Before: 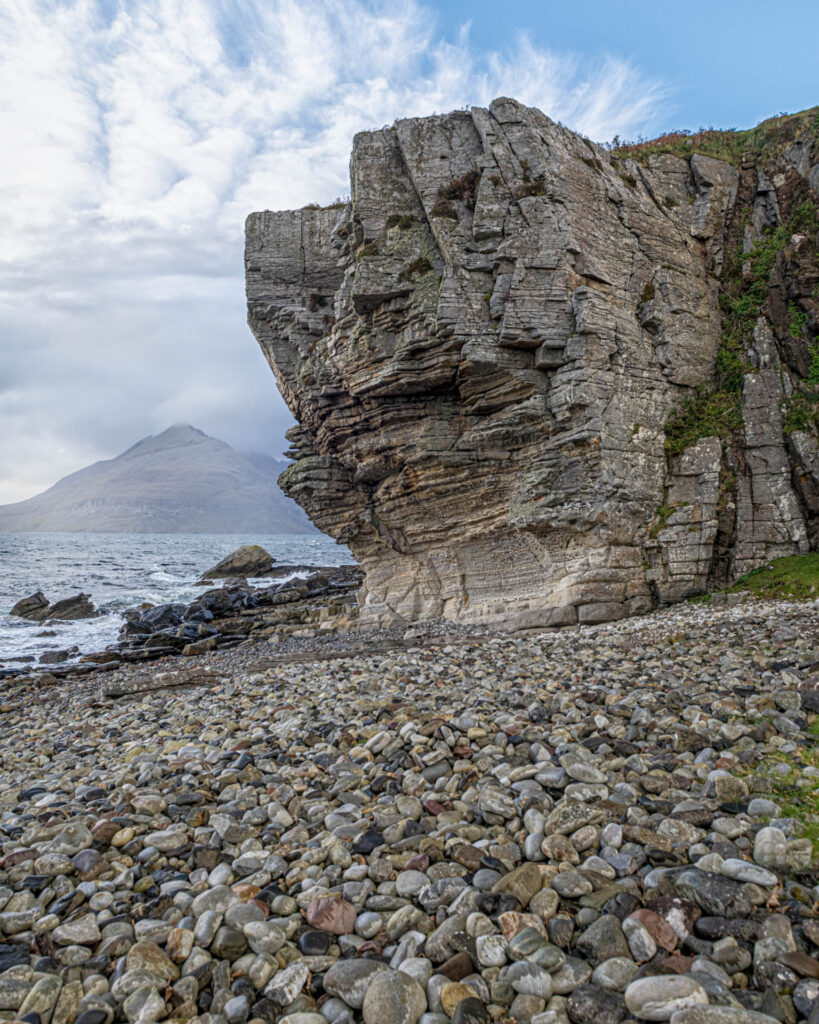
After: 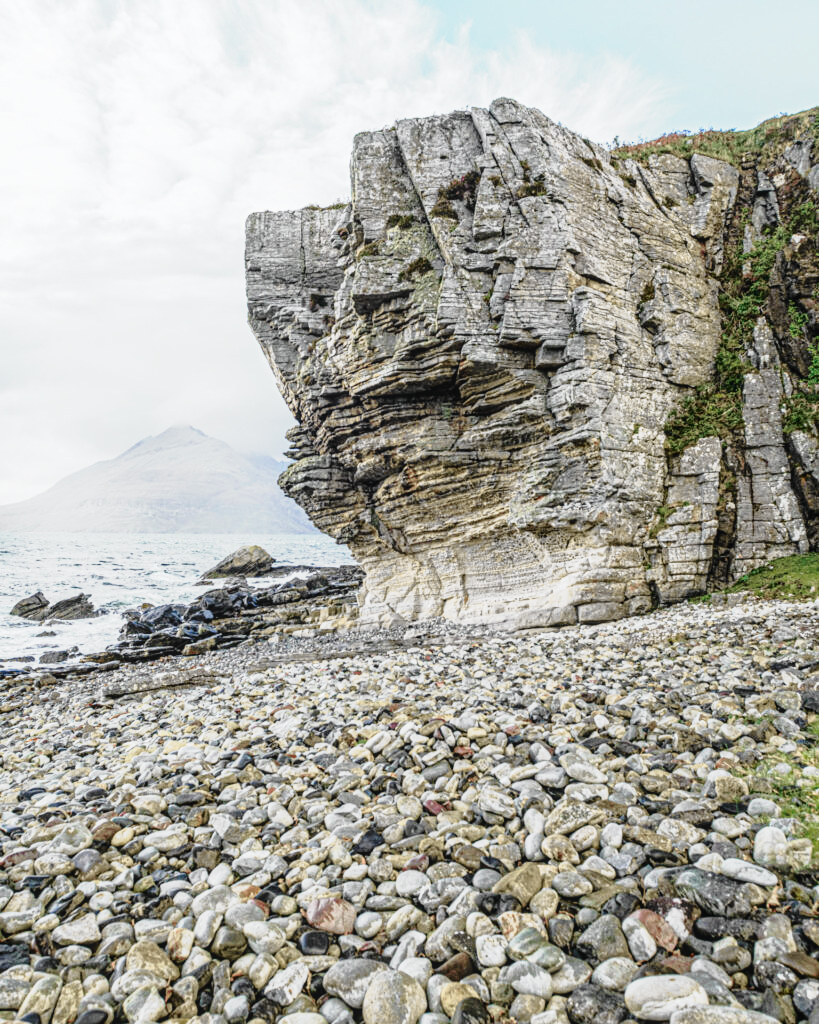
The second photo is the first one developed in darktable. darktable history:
base curve: curves: ch0 [(0, 0) (0.028, 0.03) (0.121, 0.232) (0.46, 0.748) (0.859, 0.968) (1, 1)], preserve colors none
tone curve: curves: ch0 [(0, 0) (0.058, 0.037) (0.214, 0.183) (0.304, 0.288) (0.561, 0.554) (0.687, 0.677) (0.768, 0.768) (0.858, 0.861) (0.987, 0.945)]; ch1 [(0, 0) (0.172, 0.123) (0.312, 0.296) (0.432, 0.448) (0.471, 0.469) (0.502, 0.5) (0.521, 0.505) (0.565, 0.569) (0.663, 0.663) (0.703, 0.721) (0.857, 0.917) (1, 1)]; ch2 [(0, 0) (0.411, 0.424) (0.485, 0.497) (0.502, 0.5) (0.517, 0.511) (0.556, 0.562) (0.626, 0.594) (0.709, 0.661) (1, 1)], color space Lab, independent channels, preserve colors none
local contrast: detail 110%
color balance rgb: shadows lift › chroma 0.648%, shadows lift › hue 114.55°, perceptual saturation grading › global saturation -26.931%, perceptual brilliance grading › global brilliance 19.99%, global vibrance 24.936%
